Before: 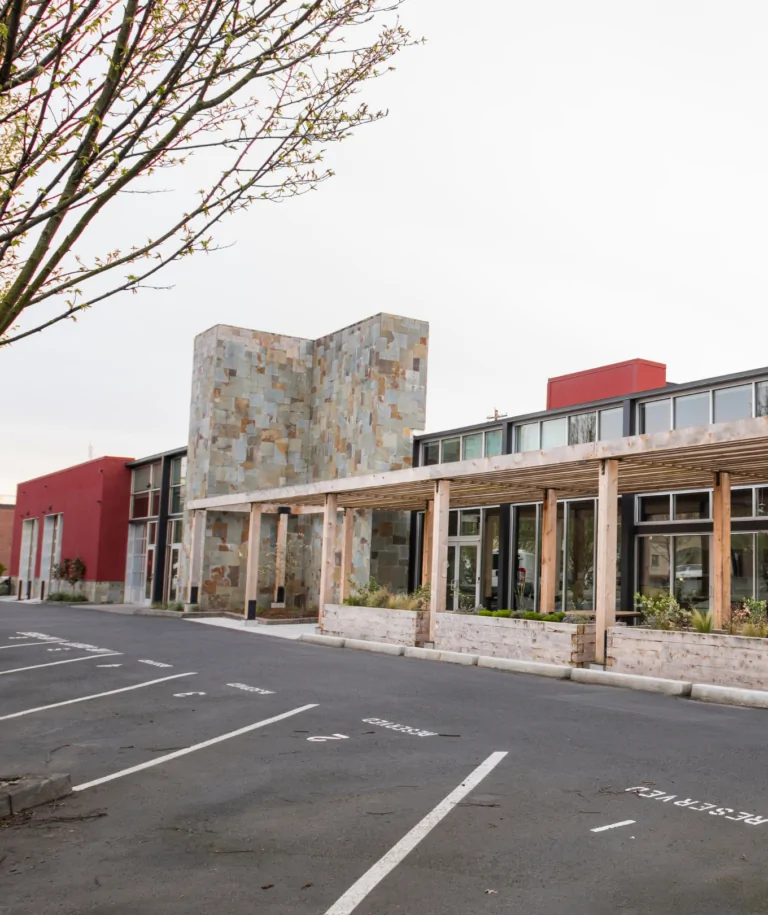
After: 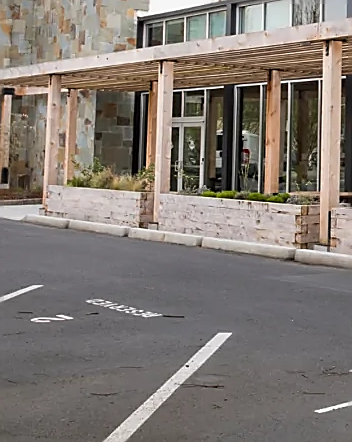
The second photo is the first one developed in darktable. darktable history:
crop: left 35.976%, top 45.819%, right 18.162%, bottom 5.807%
sharpen: radius 1.4, amount 1.25, threshold 0.7
